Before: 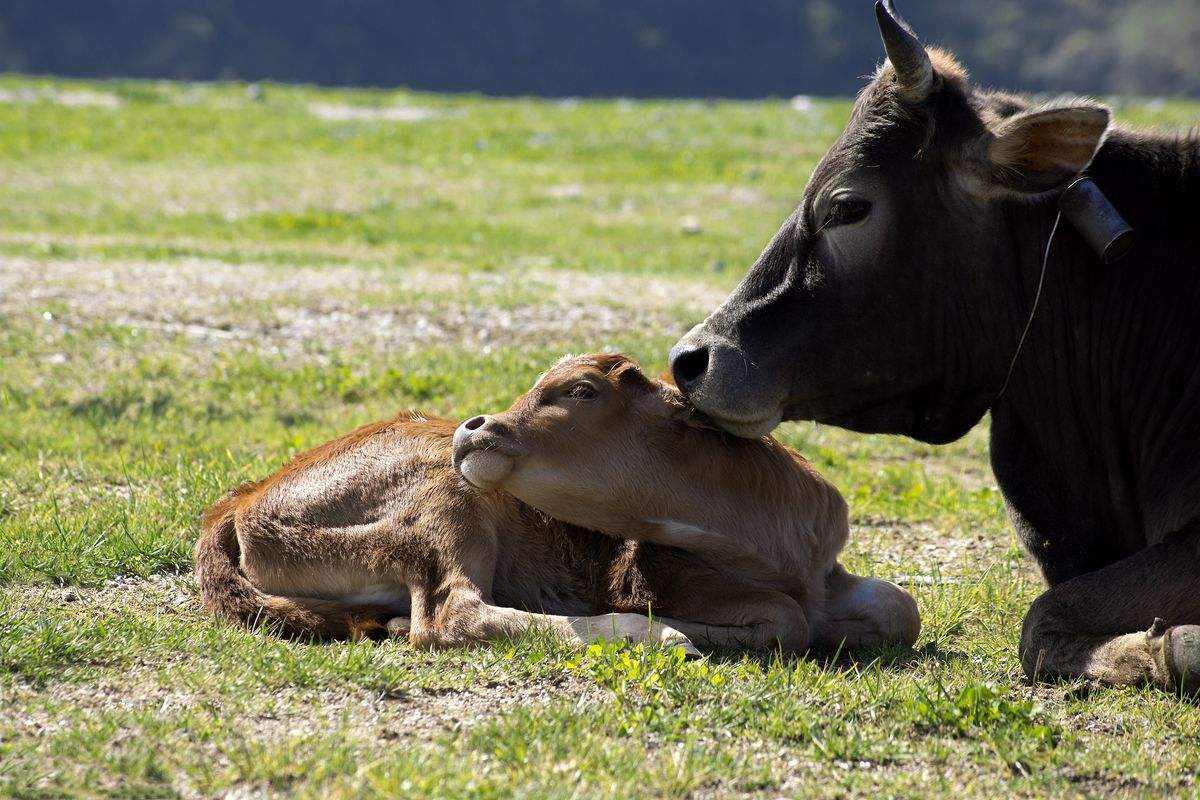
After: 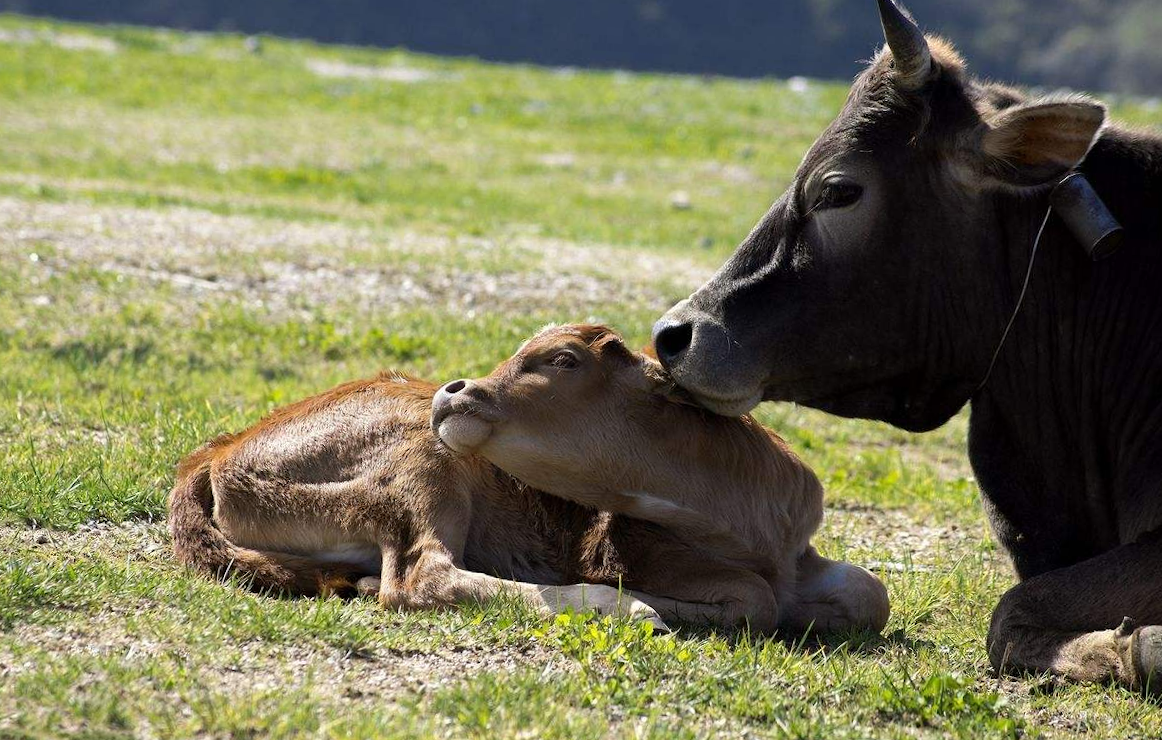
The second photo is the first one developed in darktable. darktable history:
rotate and perspective: rotation 3°, crop left 0.031, crop right 0.969, crop top 0.07, crop bottom 0.93
